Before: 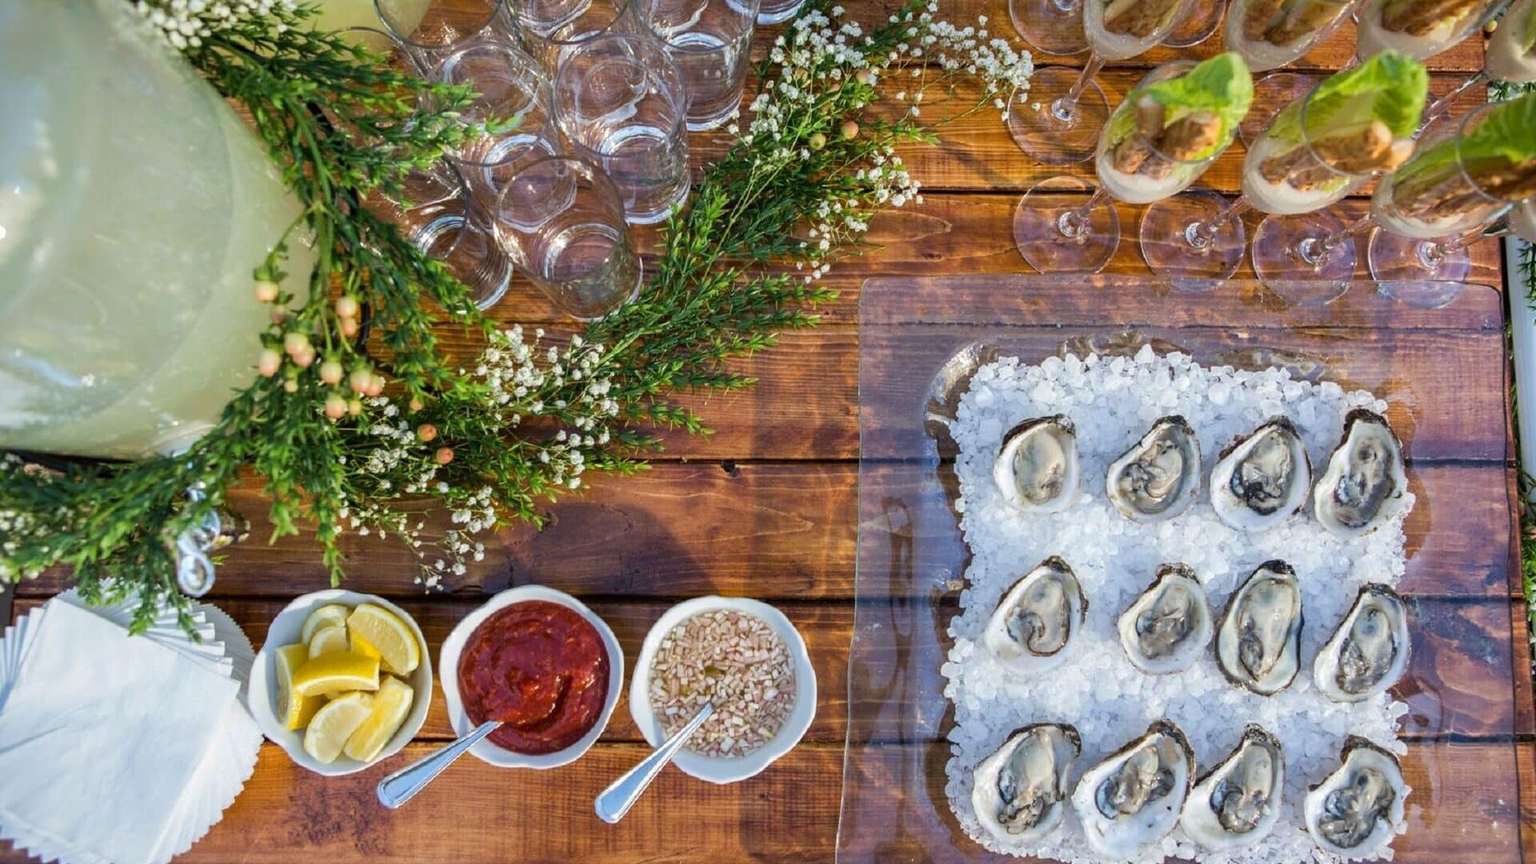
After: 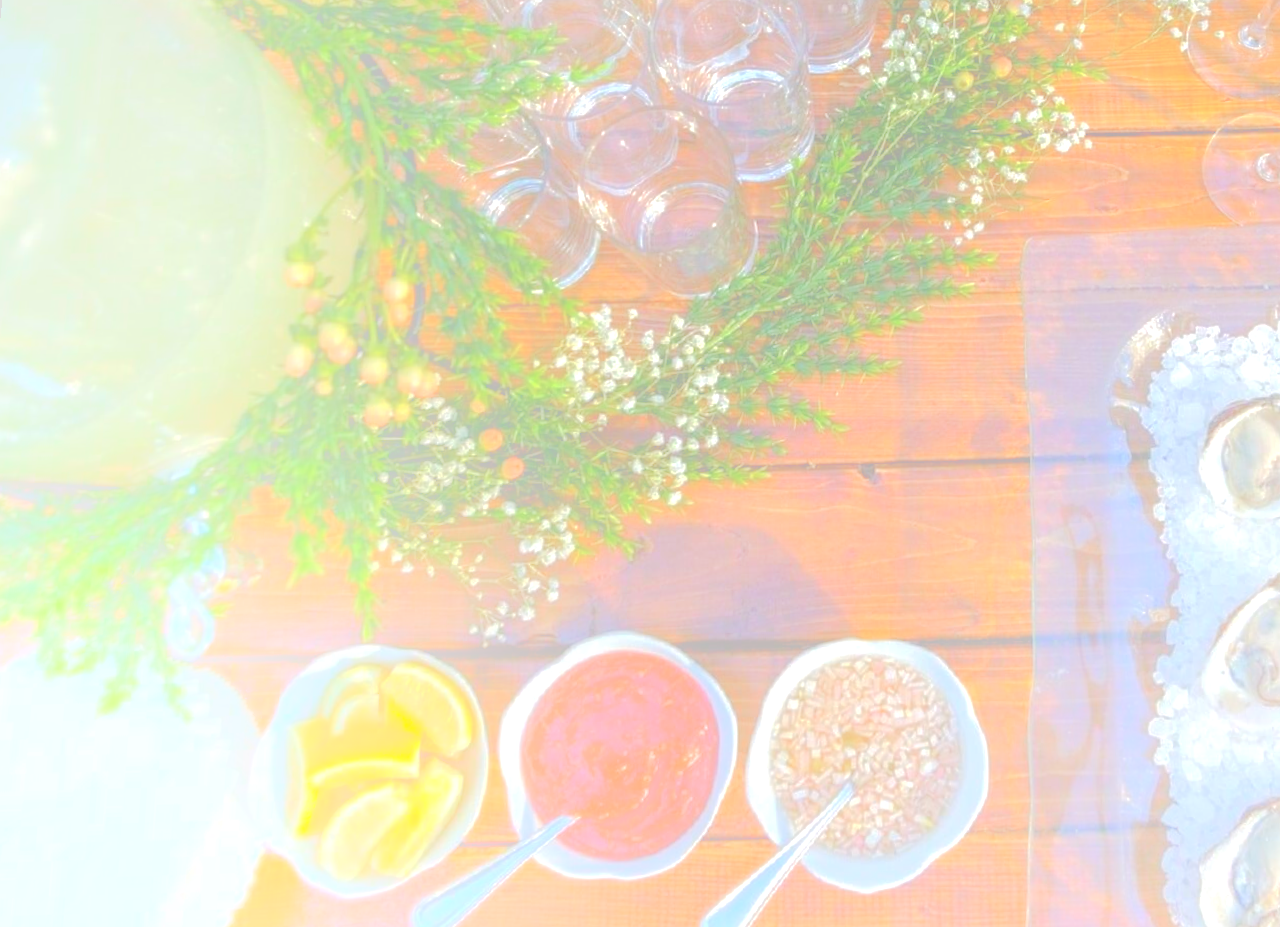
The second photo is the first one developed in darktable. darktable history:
crop: top 5.803%, right 27.864%, bottom 5.804%
base curve: curves: ch0 [(0, 0) (0.826, 0.587) (1, 1)]
exposure: exposure 0.6 EV, compensate highlight preservation false
rotate and perspective: rotation -1.68°, lens shift (vertical) -0.146, crop left 0.049, crop right 0.912, crop top 0.032, crop bottom 0.96
bloom: size 70%, threshold 25%, strength 70%
